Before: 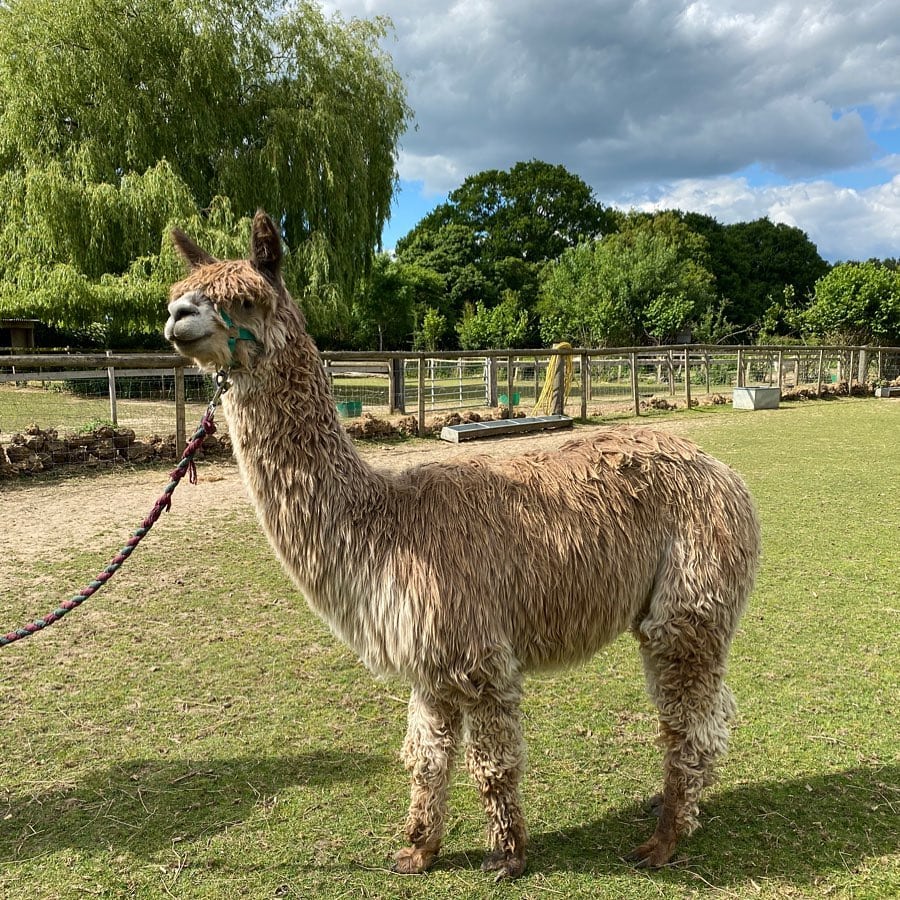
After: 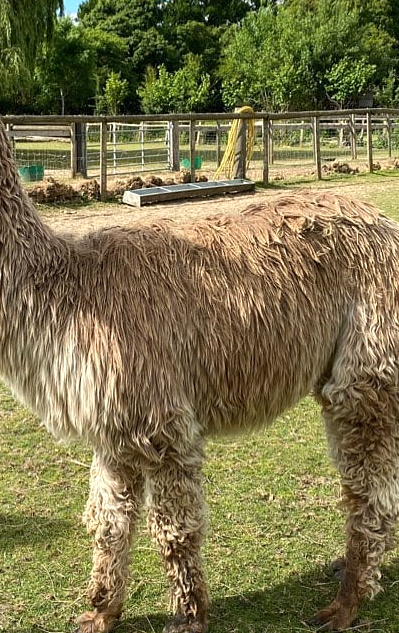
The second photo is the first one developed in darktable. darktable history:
crop: left 35.432%, top 26.233%, right 20.145%, bottom 3.432%
exposure: exposure 0.197 EV, compensate highlight preservation false
